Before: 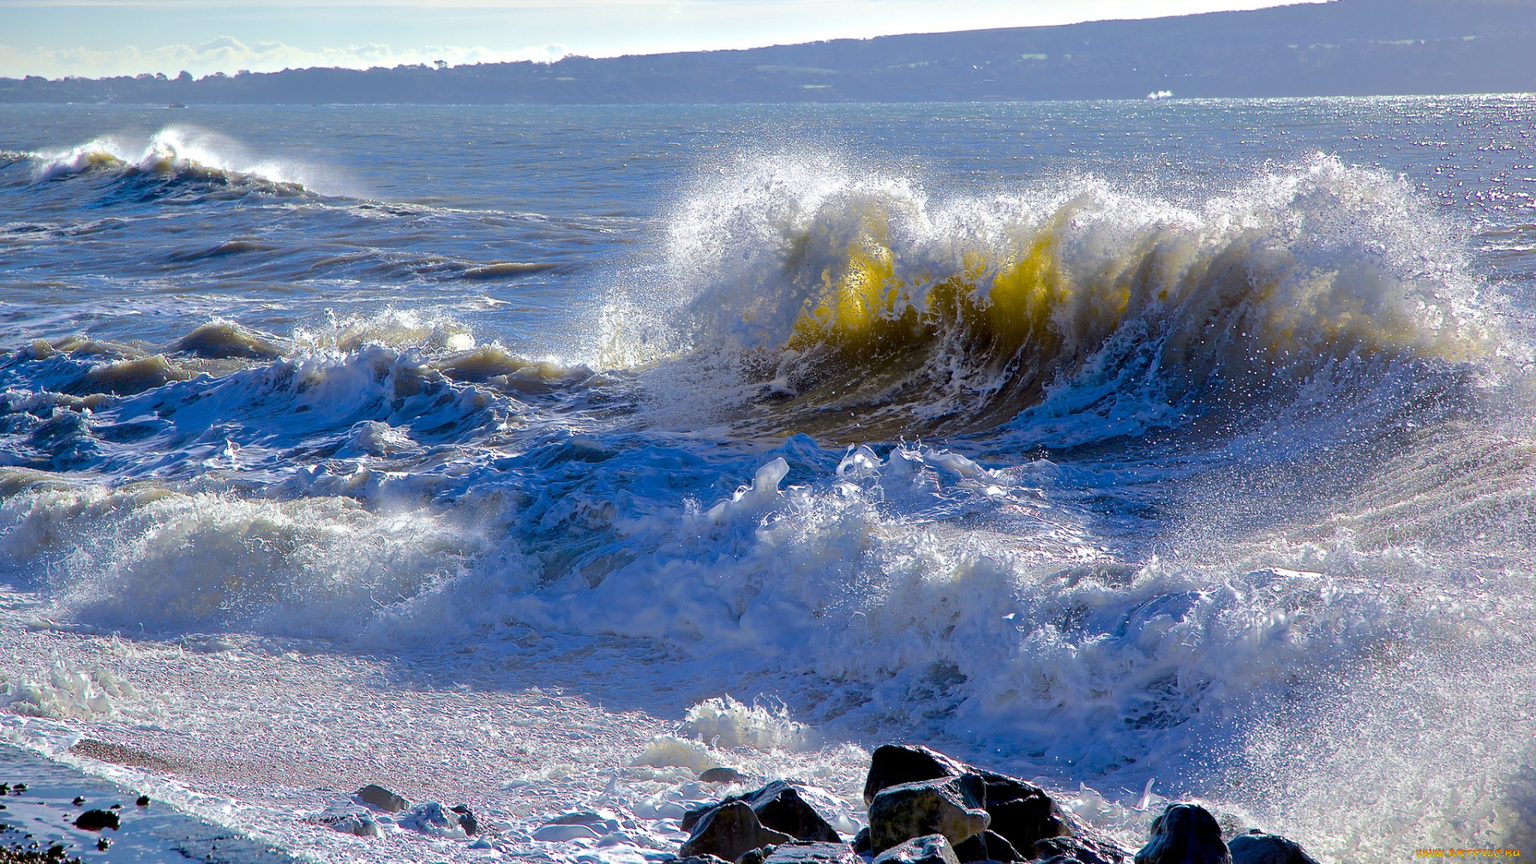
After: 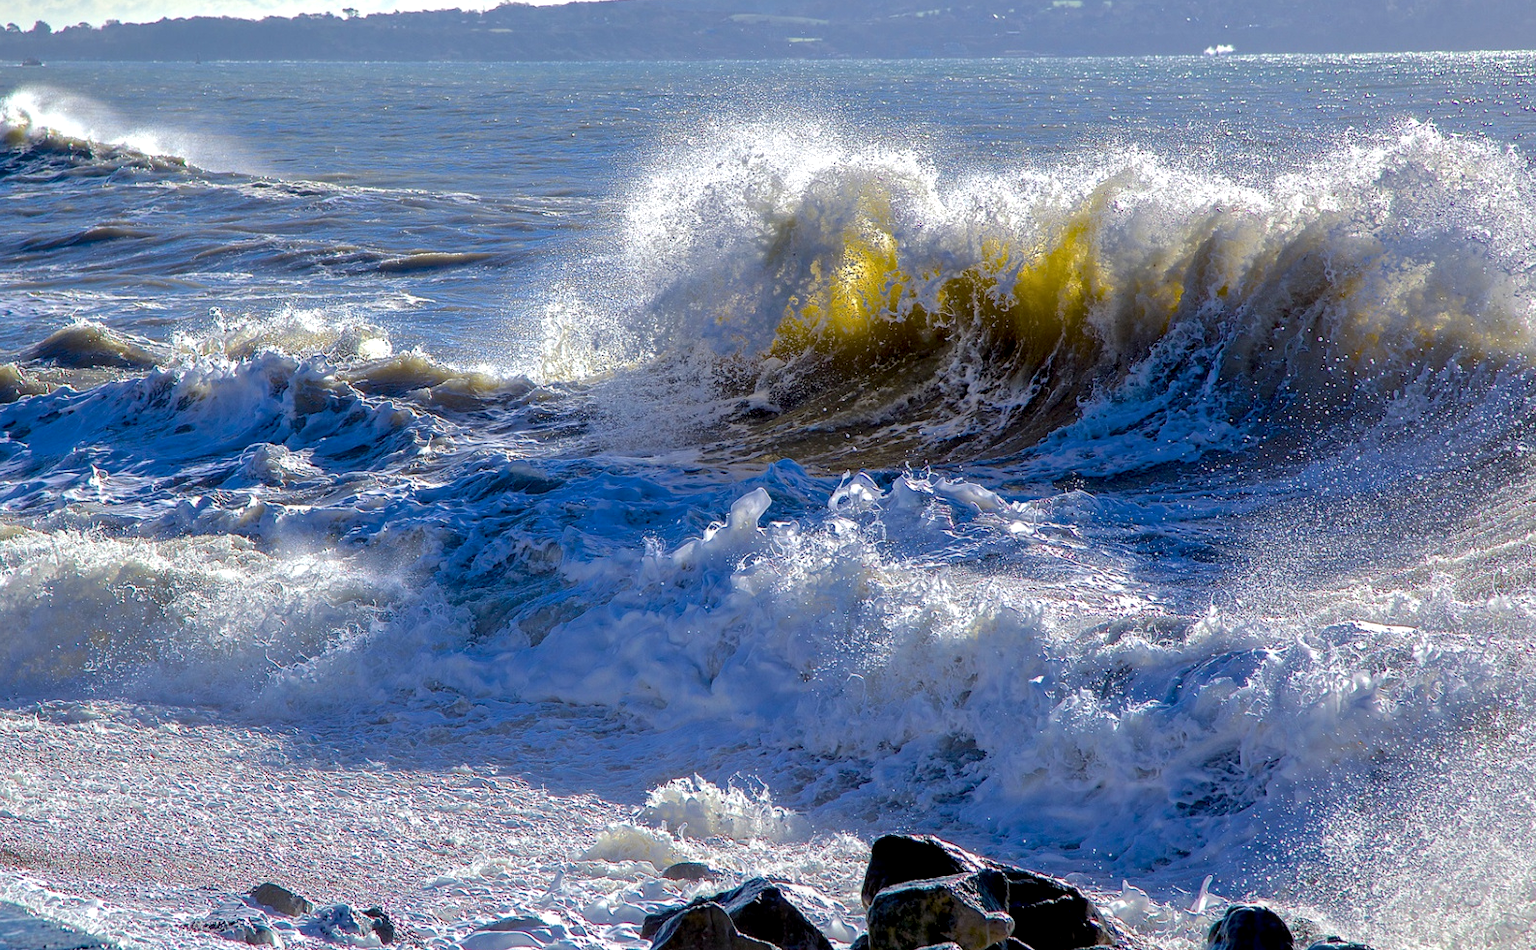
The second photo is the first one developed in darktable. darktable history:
local contrast: detail 130%
crop: left 9.841%, top 6.267%, right 7.297%, bottom 2.555%
